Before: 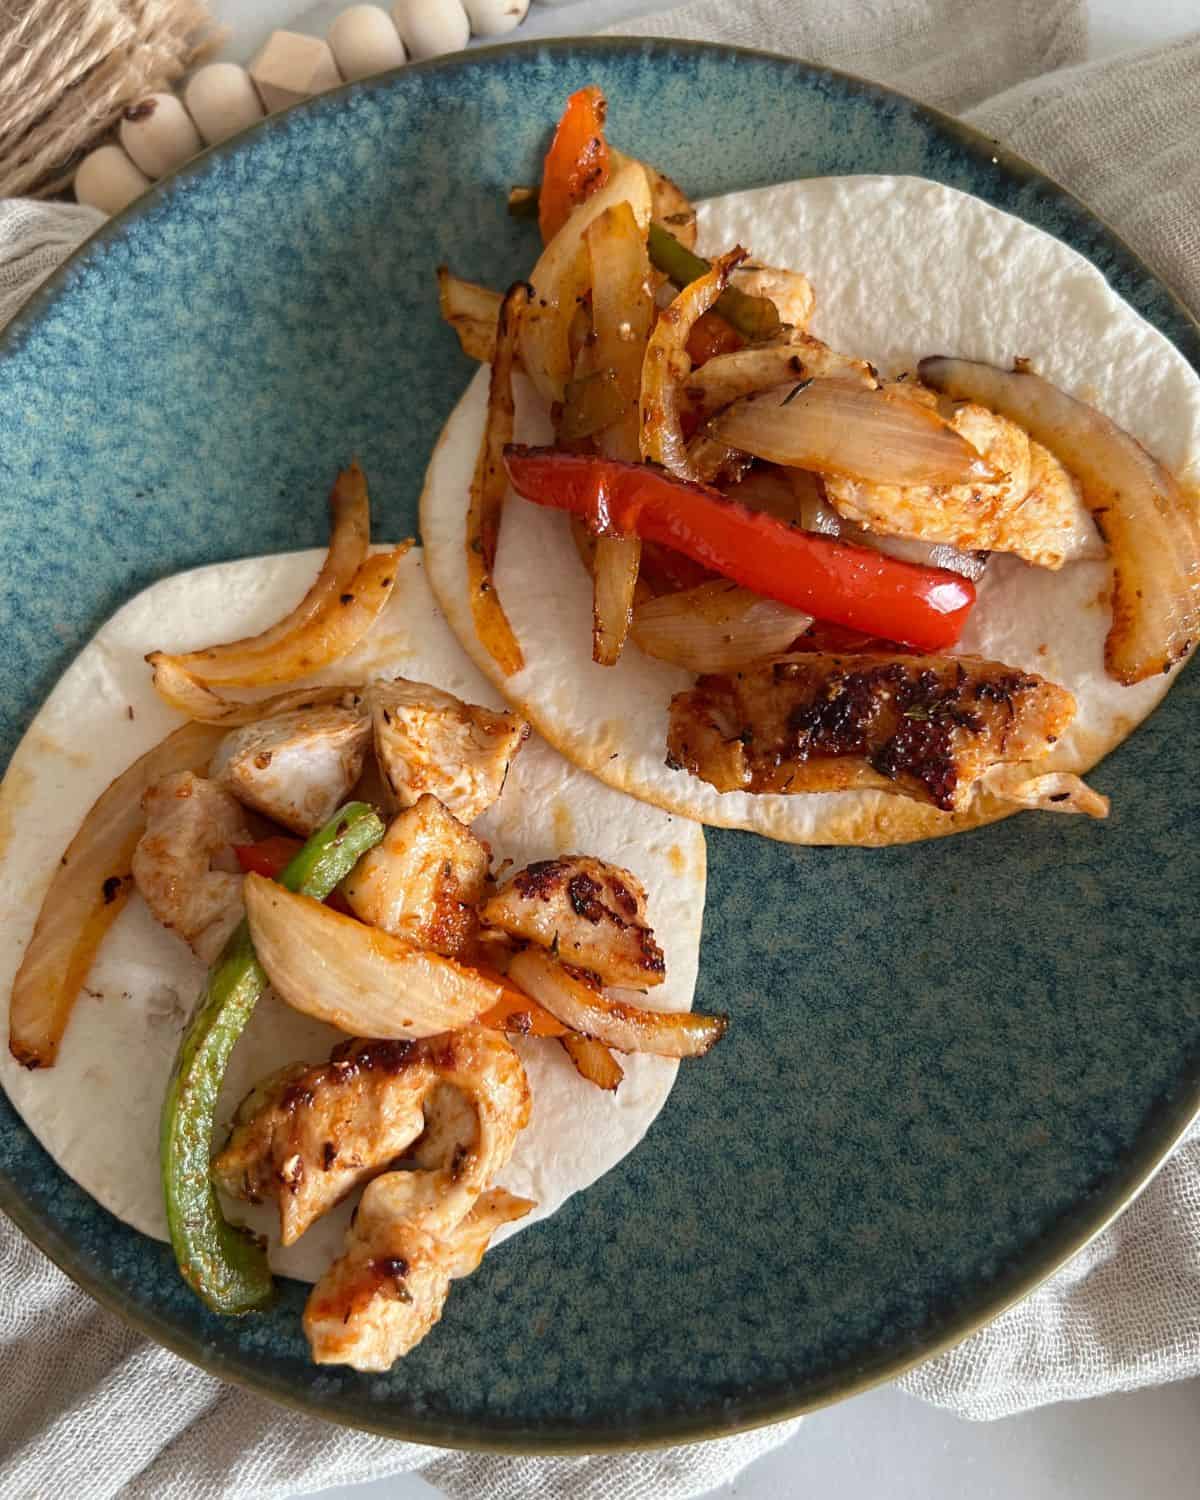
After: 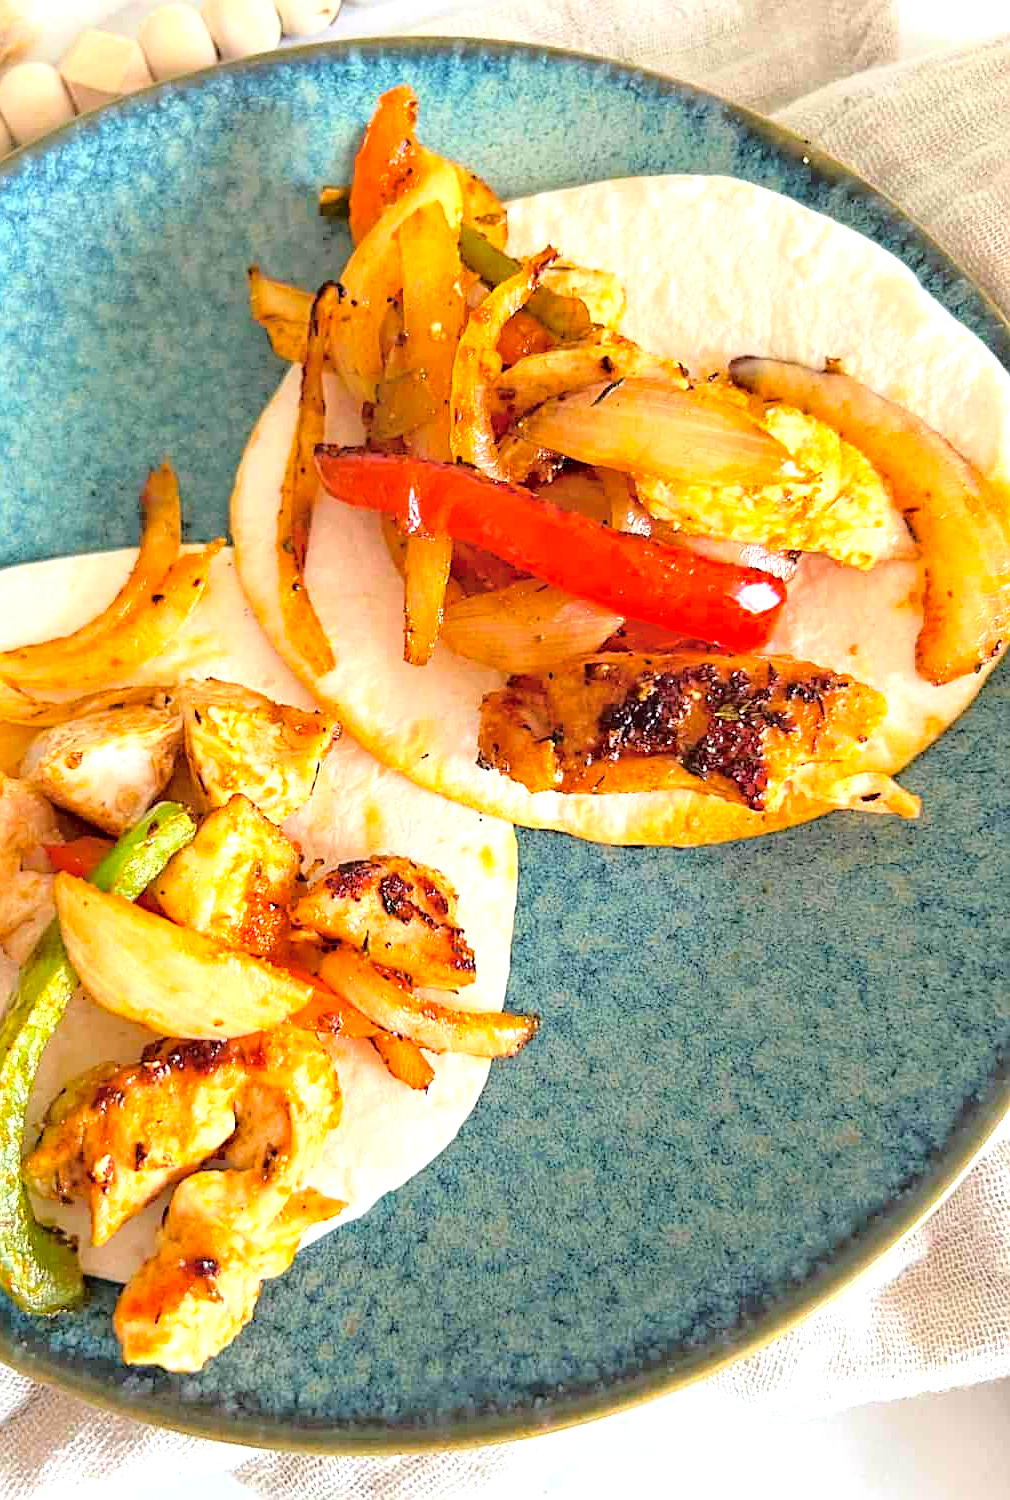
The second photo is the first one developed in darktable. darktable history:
crop: left 15.812%
color balance rgb: power › hue 329.11°, highlights gain › chroma 0.142%, highlights gain › hue 330.04°, perceptual saturation grading › global saturation 16.934%, global vibrance 14.205%
exposure: black level correction 0, exposure 1.101 EV, compensate highlight preservation false
sharpen: on, module defaults
shadows and highlights: shadows 36.41, highlights -27.13, soften with gaussian
contrast brightness saturation: contrast 0.204, brightness 0.162, saturation 0.219
tone curve: curves: ch0 [(0, 0) (0.003, 0.019) (0.011, 0.019) (0.025, 0.023) (0.044, 0.032) (0.069, 0.046) (0.1, 0.073) (0.136, 0.129) (0.177, 0.207) (0.224, 0.295) (0.277, 0.394) (0.335, 0.48) (0.399, 0.524) (0.468, 0.575) (0.543, 0.628) (0.623, 0.684) (0.709, 0.739) (0.801, 0.808) (0.898, 0.9) (1, 1)], color space Lab, independent channels, preserve colors none
